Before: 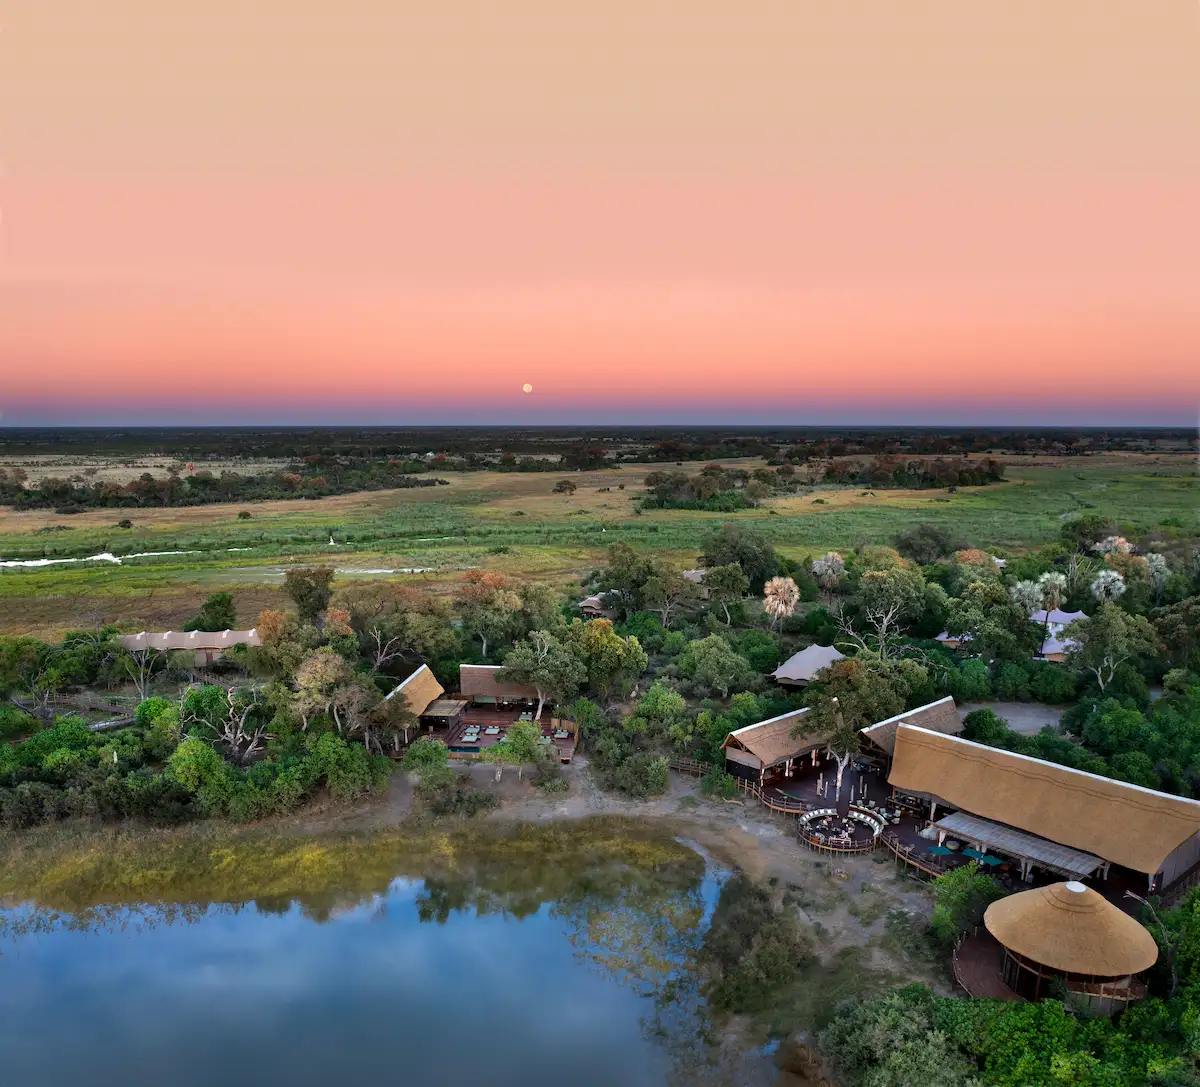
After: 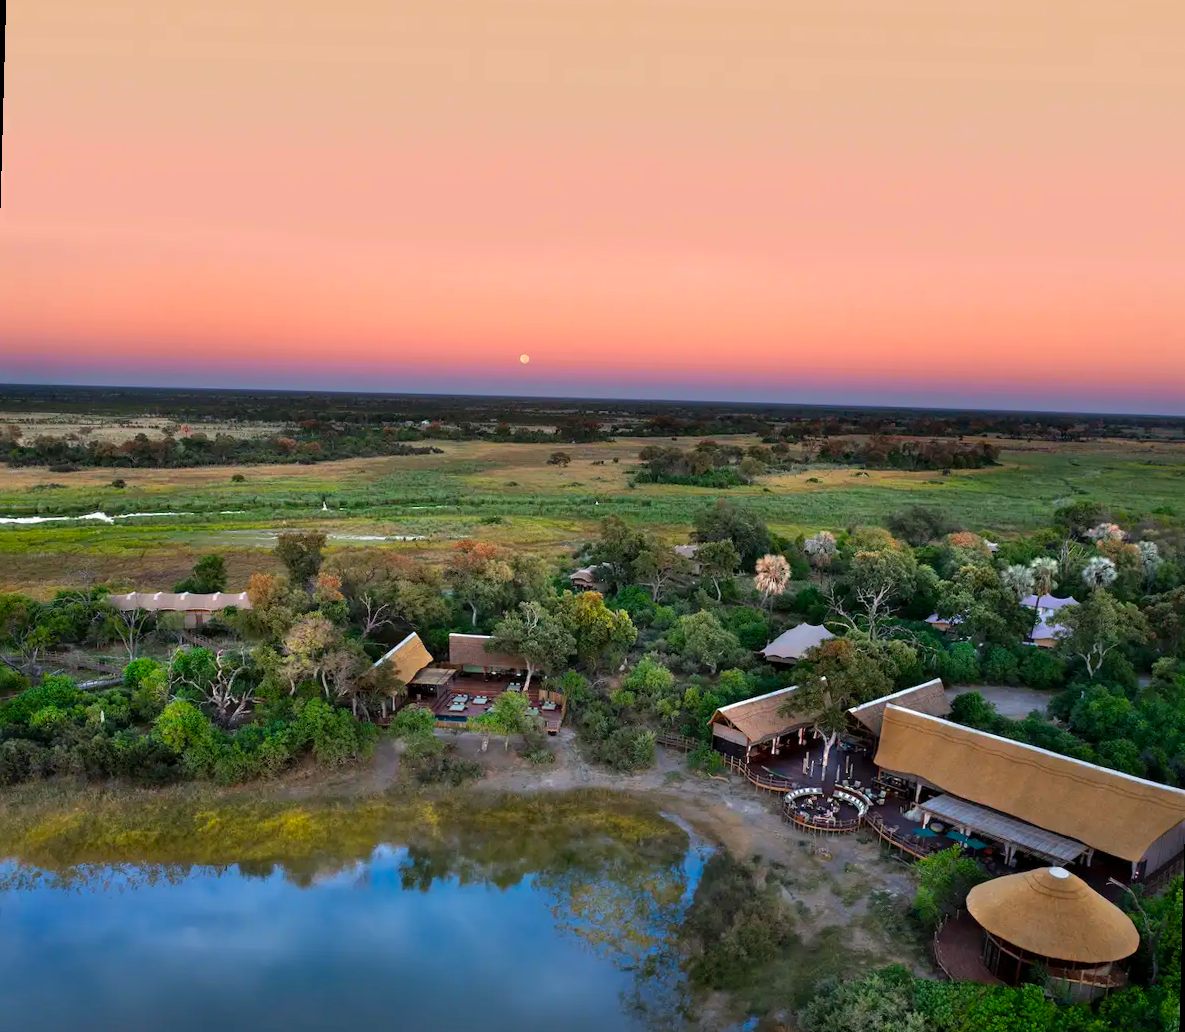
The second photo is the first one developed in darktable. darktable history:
color balance rgb: linear chroma grading › global chroma 6.48%, perceptual saturation grading › global saturation 12.96%, global vibrance 6.02%
rotate and perspective: rotation 1.57°, crop left 0.018, crop right 0.982, crop top 0.039, crop bottom 0.961
